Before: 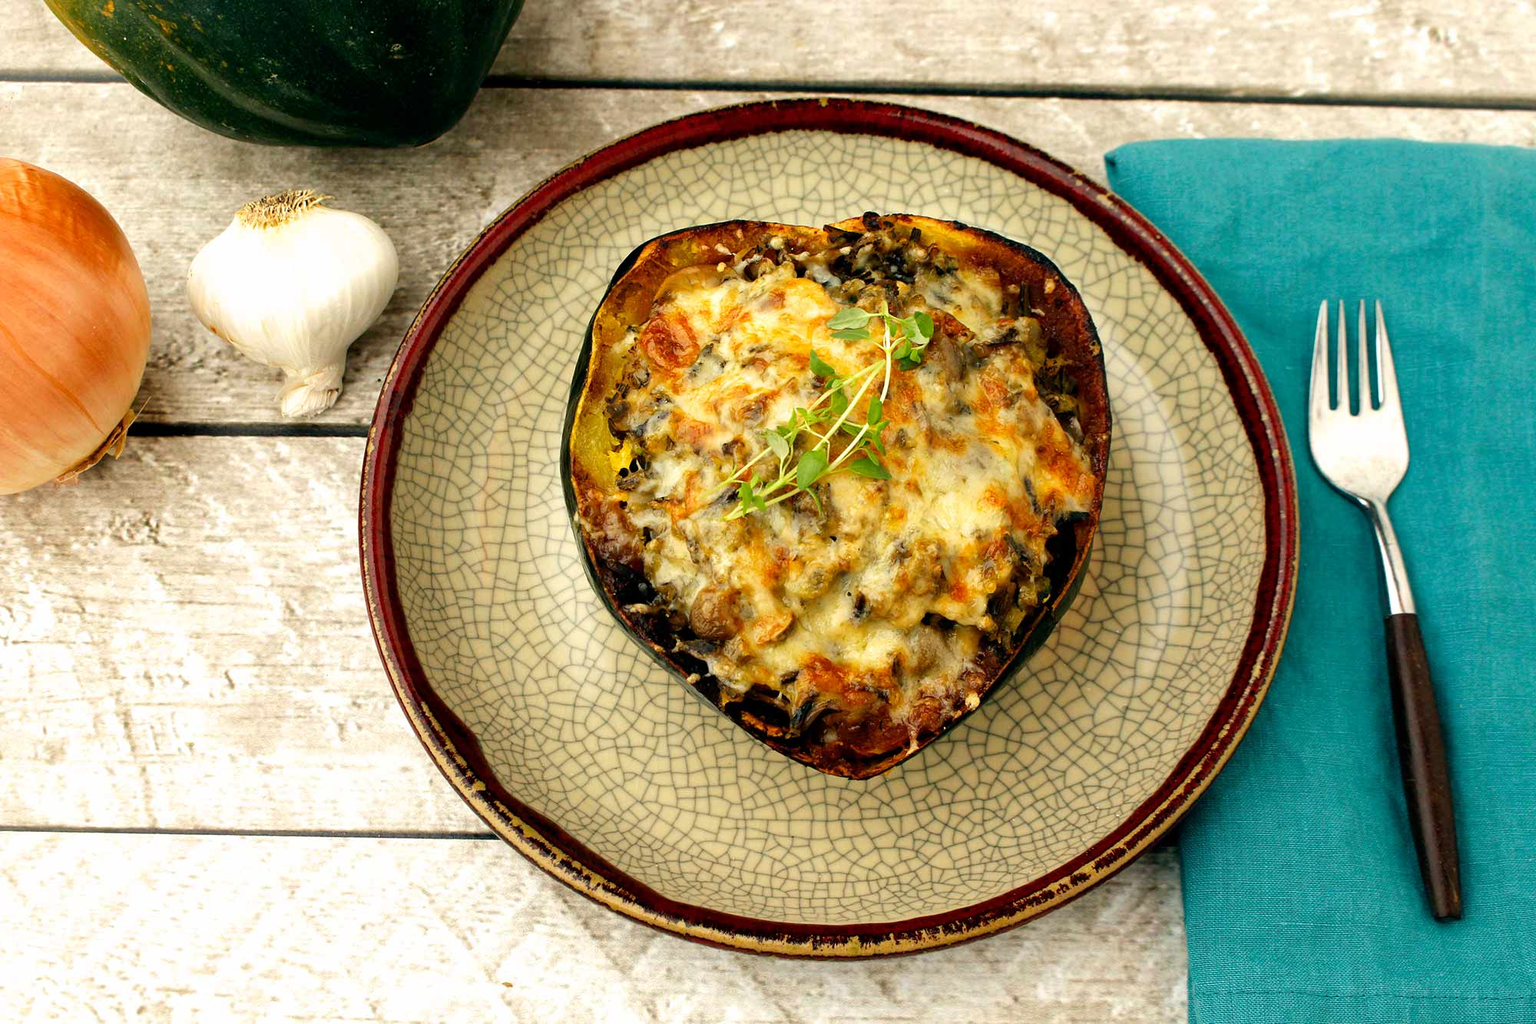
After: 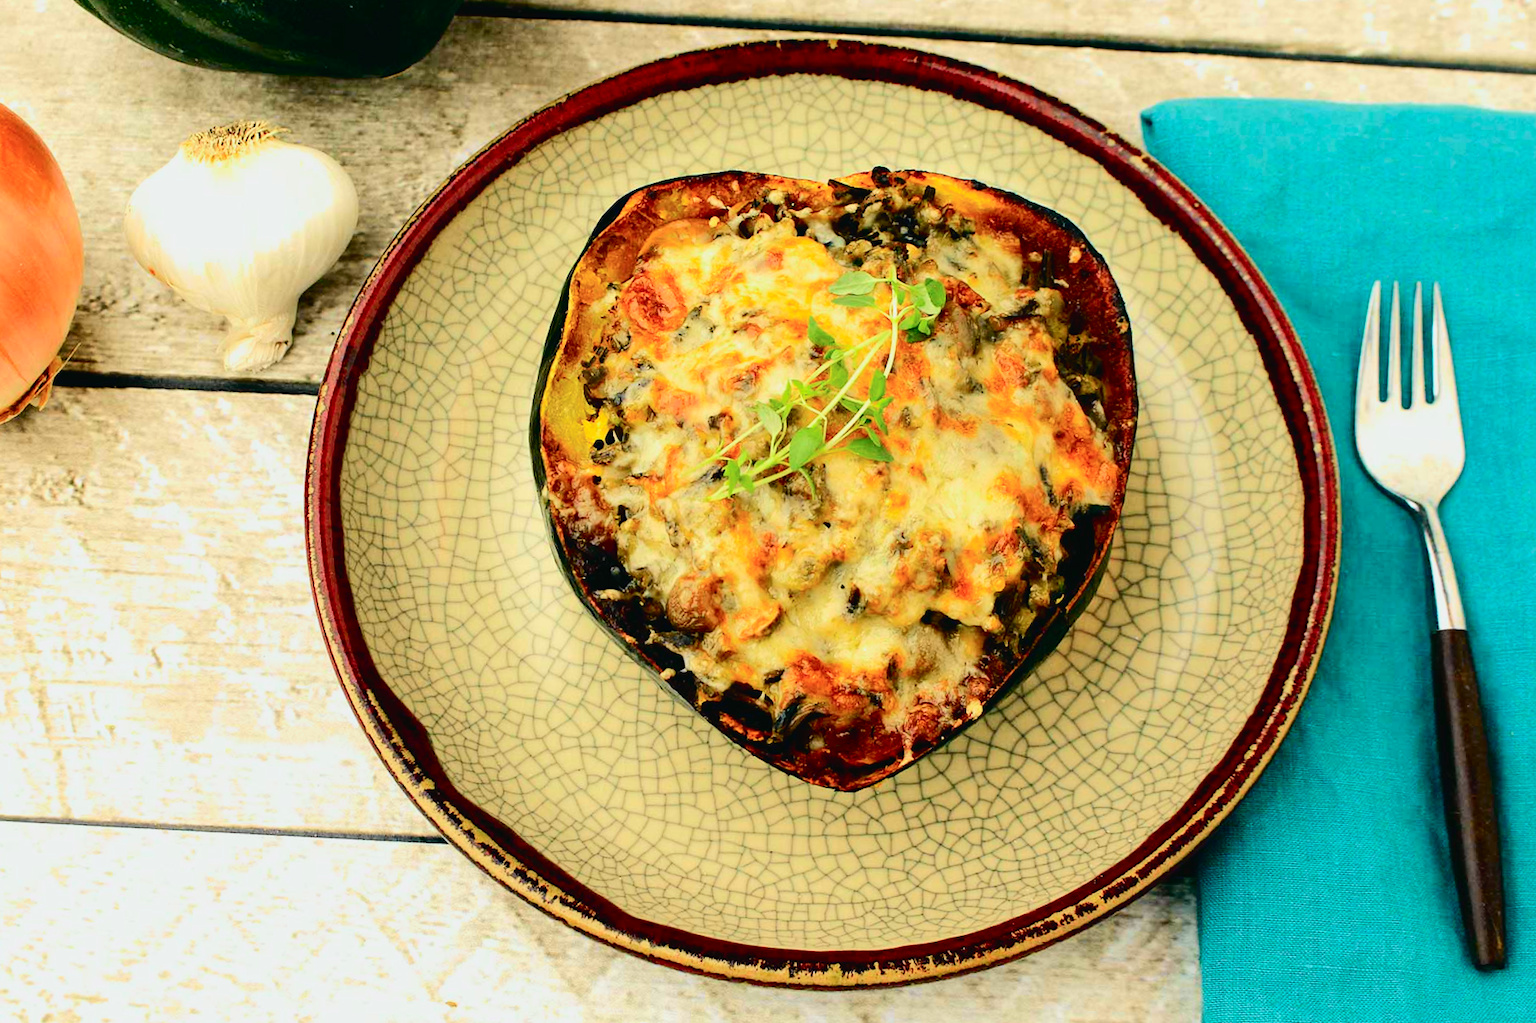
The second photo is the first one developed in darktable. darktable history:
tone curve: curves: ch0 [(0, 0.022) (0.114, 0.083) (0.281, 0.315) (0.447, 0.557) (0.588, 0.711) (0.786, 0.839) (0.999, 0.949)]; ch1 [(0, 0) (0.389, 0.352) (0.458, 0.433) (0.486, 0.474) (0.509, 0.505) (0.535, 0.53) (0.555, 0.557) (0.586, 0.622) (0.677, 0.724) (1, 1)]; ch2 [(0, 0) (0.369, 0.388) (0.449, 0.431) (0.501, 0.5) (0.528, 0.52) (0.561, 0.59) (0.697, 0.721) (1, 1)], color space Lab, independent channels, preserve colors none
crop and rotate: angle -1.96°, left 3.097%, top 4.154%, right 1.586%, bottom 0.529%
